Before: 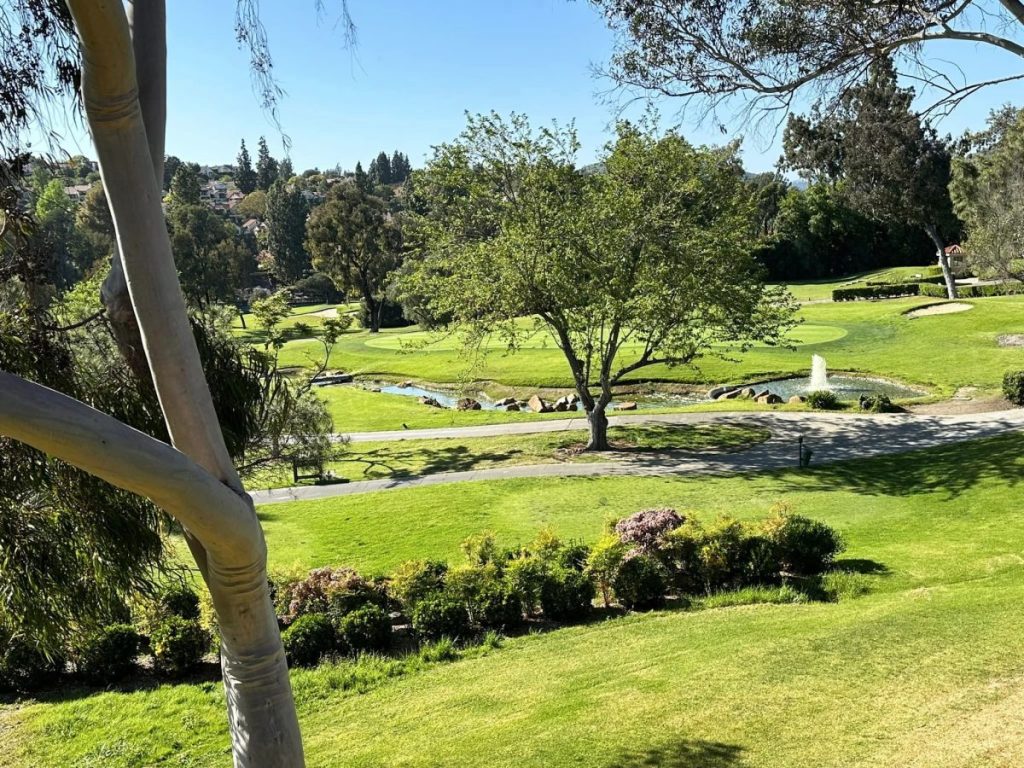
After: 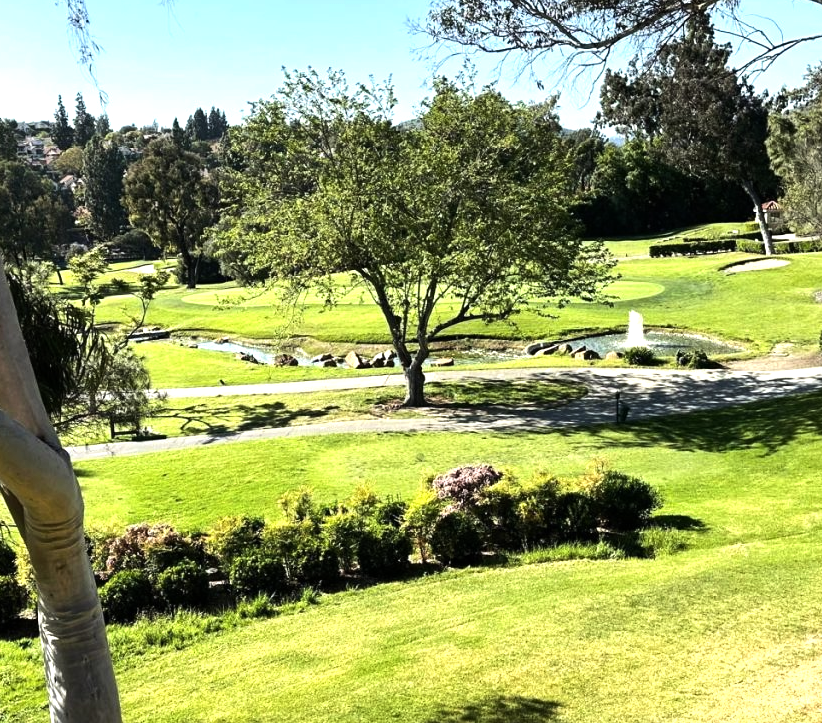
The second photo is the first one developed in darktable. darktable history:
crop and rotate: left 17.959%, top 5.771%, right 1.742%
tone equalizer: -8 EV -0.75 EV, -7 EV -0.7 EV, -6 EV -0.6 EV, -5 EV -0.4 EV, -3 EV 0.4 EV, -2 EV 0.6 EV, -1 EV 0.7 EV, +0 EV 0.75 EV, edges refinement/feathering 500, mask exposure compensation -1.57 EV, preserve details no
